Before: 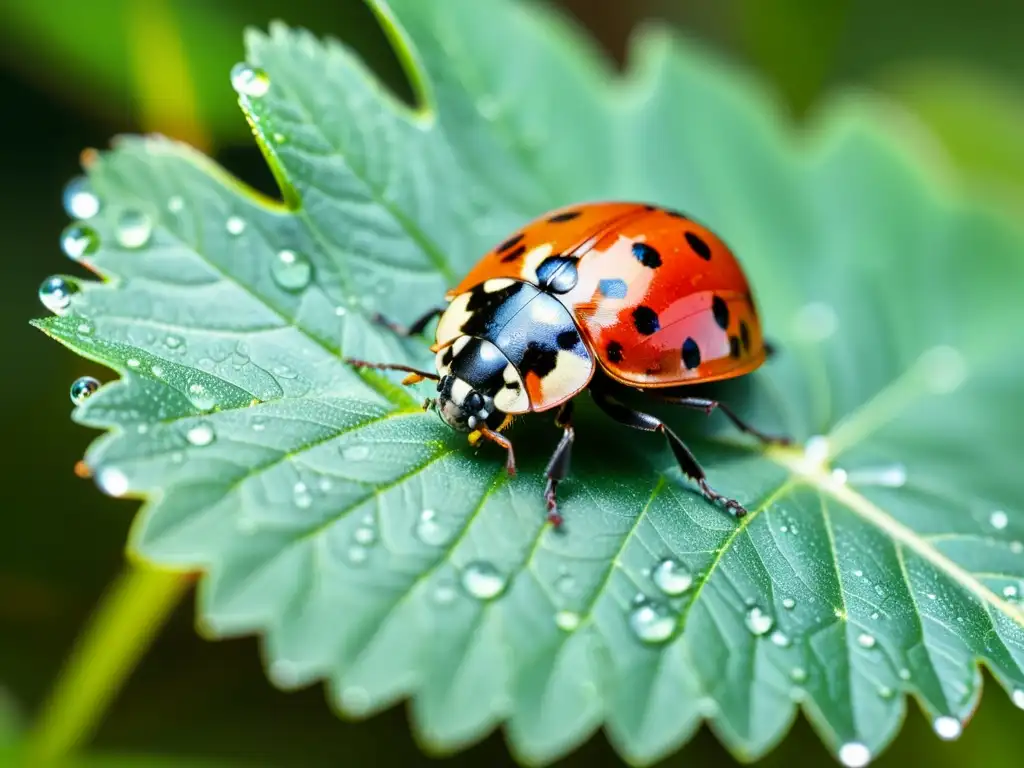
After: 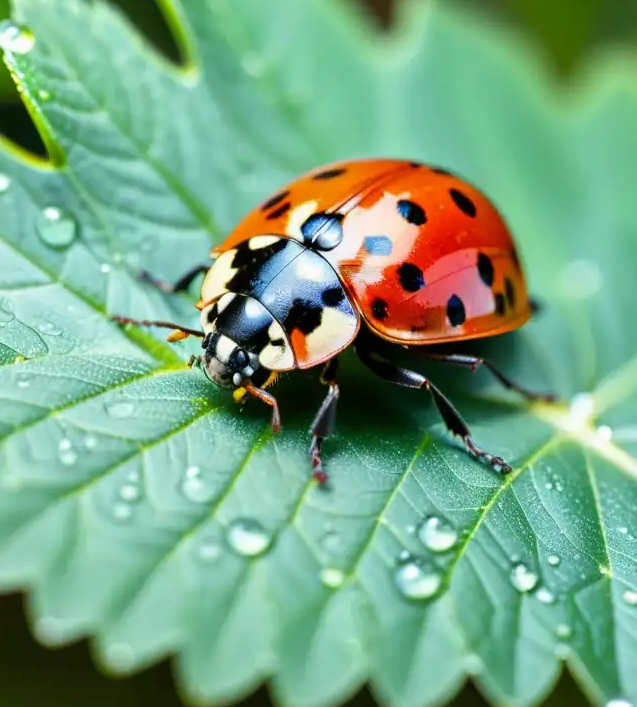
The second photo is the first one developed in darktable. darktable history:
crop and rotate: left 22.976%, top 5.634%, right 14.729%, bottom 2.292%
